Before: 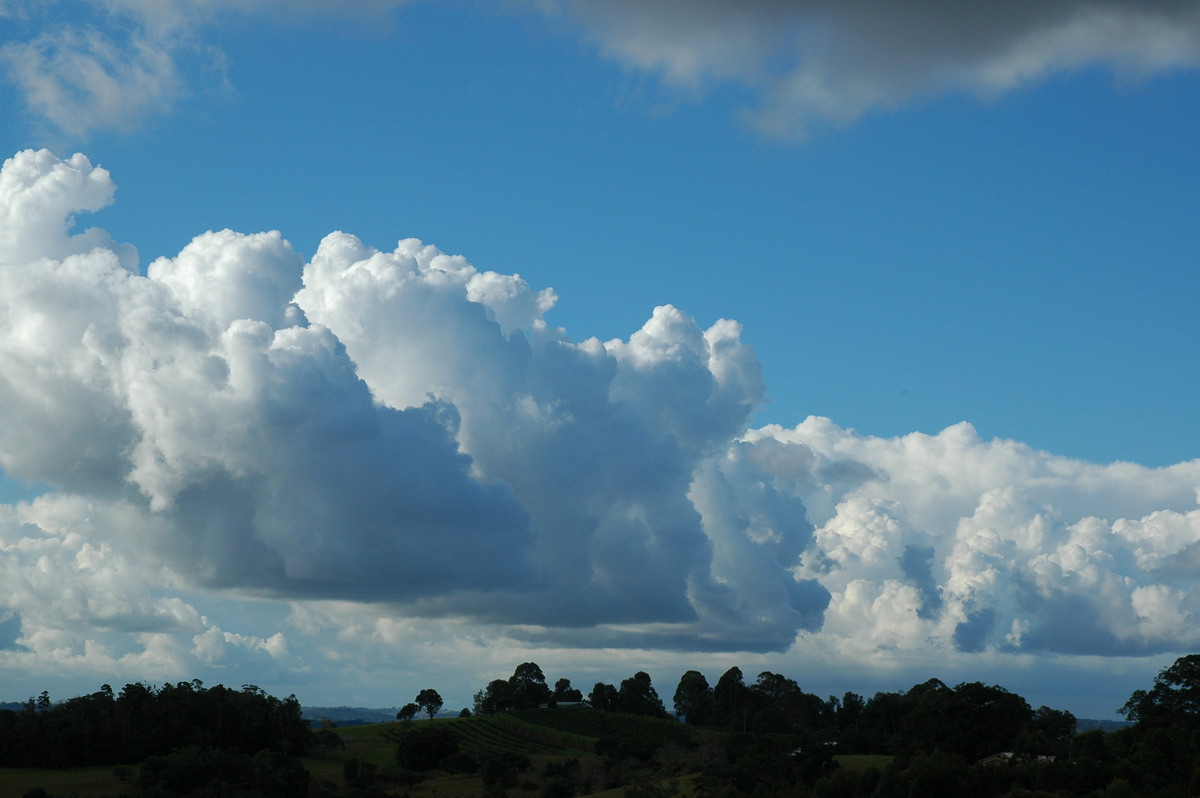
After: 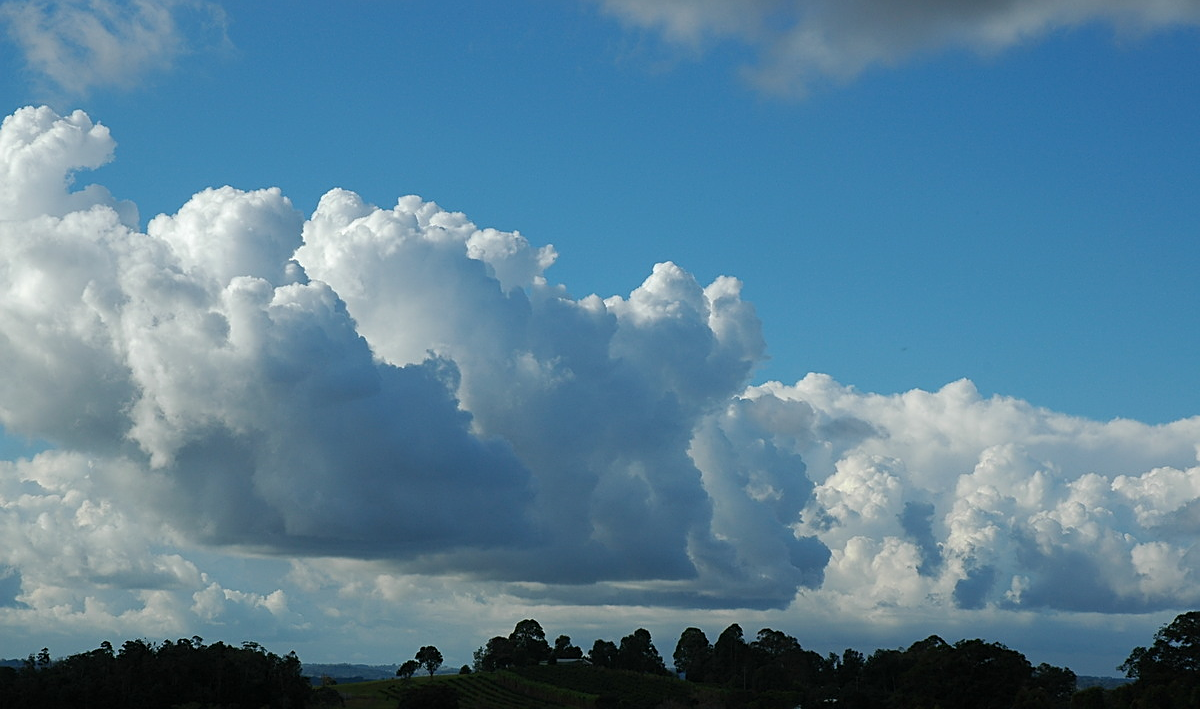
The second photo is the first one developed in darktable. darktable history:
sharpen: amount 0.497
base curve: curves: ch0 [(0, 0) (0.472, 0.455) (1, 1)]
crop and rotate: top 5.447%, bottom 5.583%
